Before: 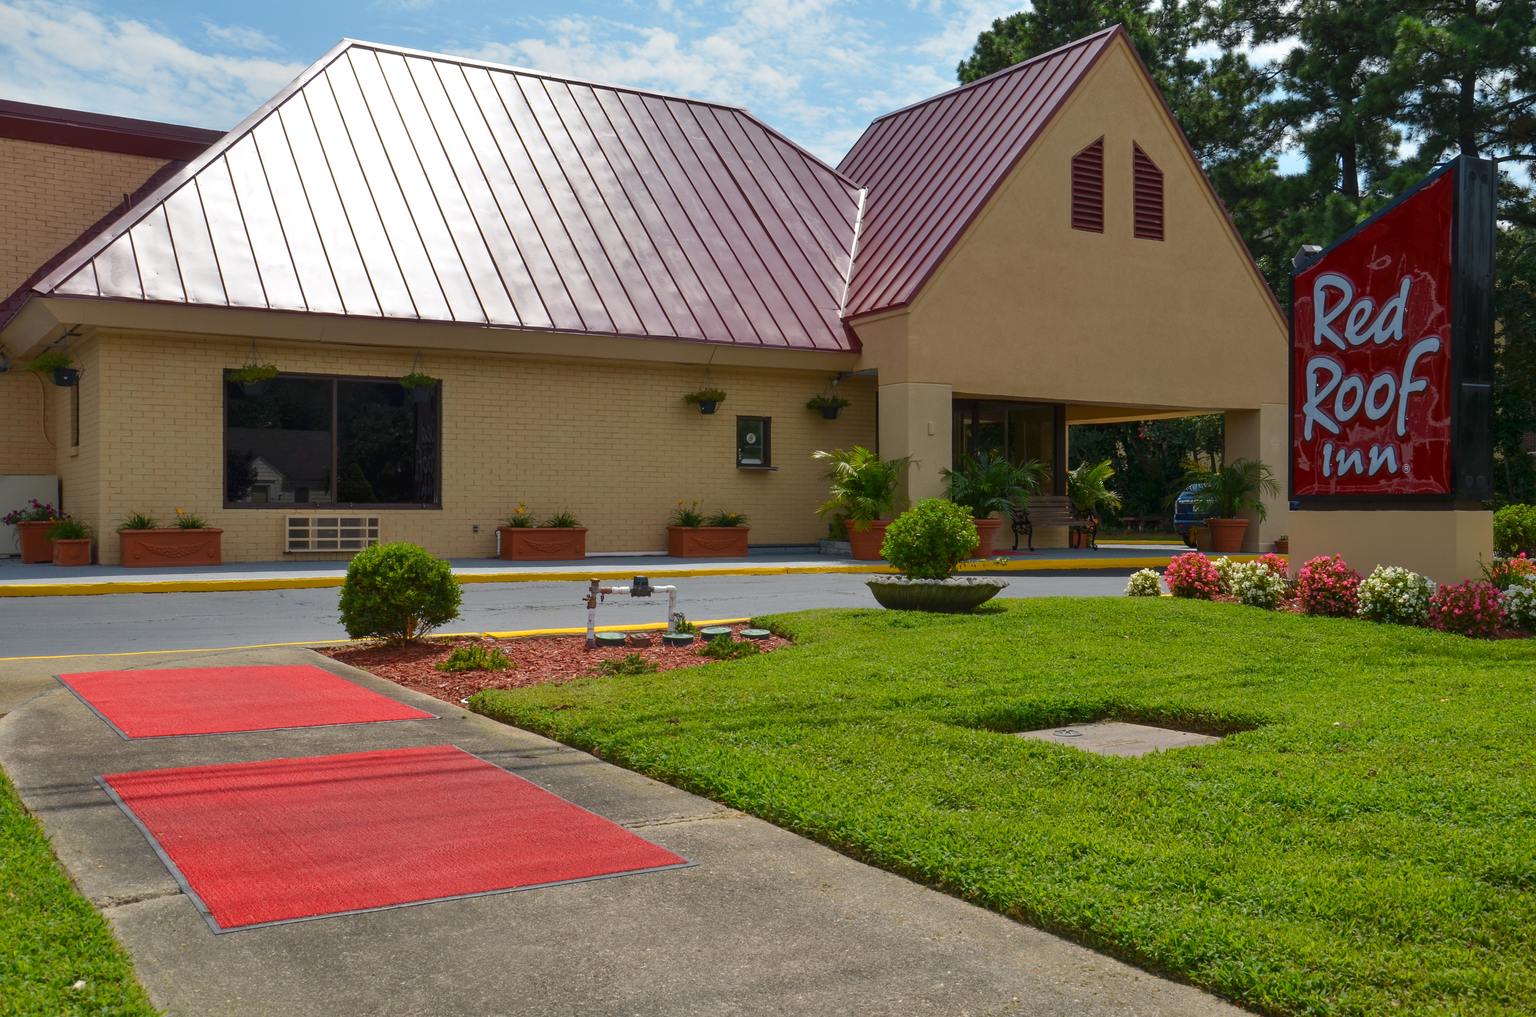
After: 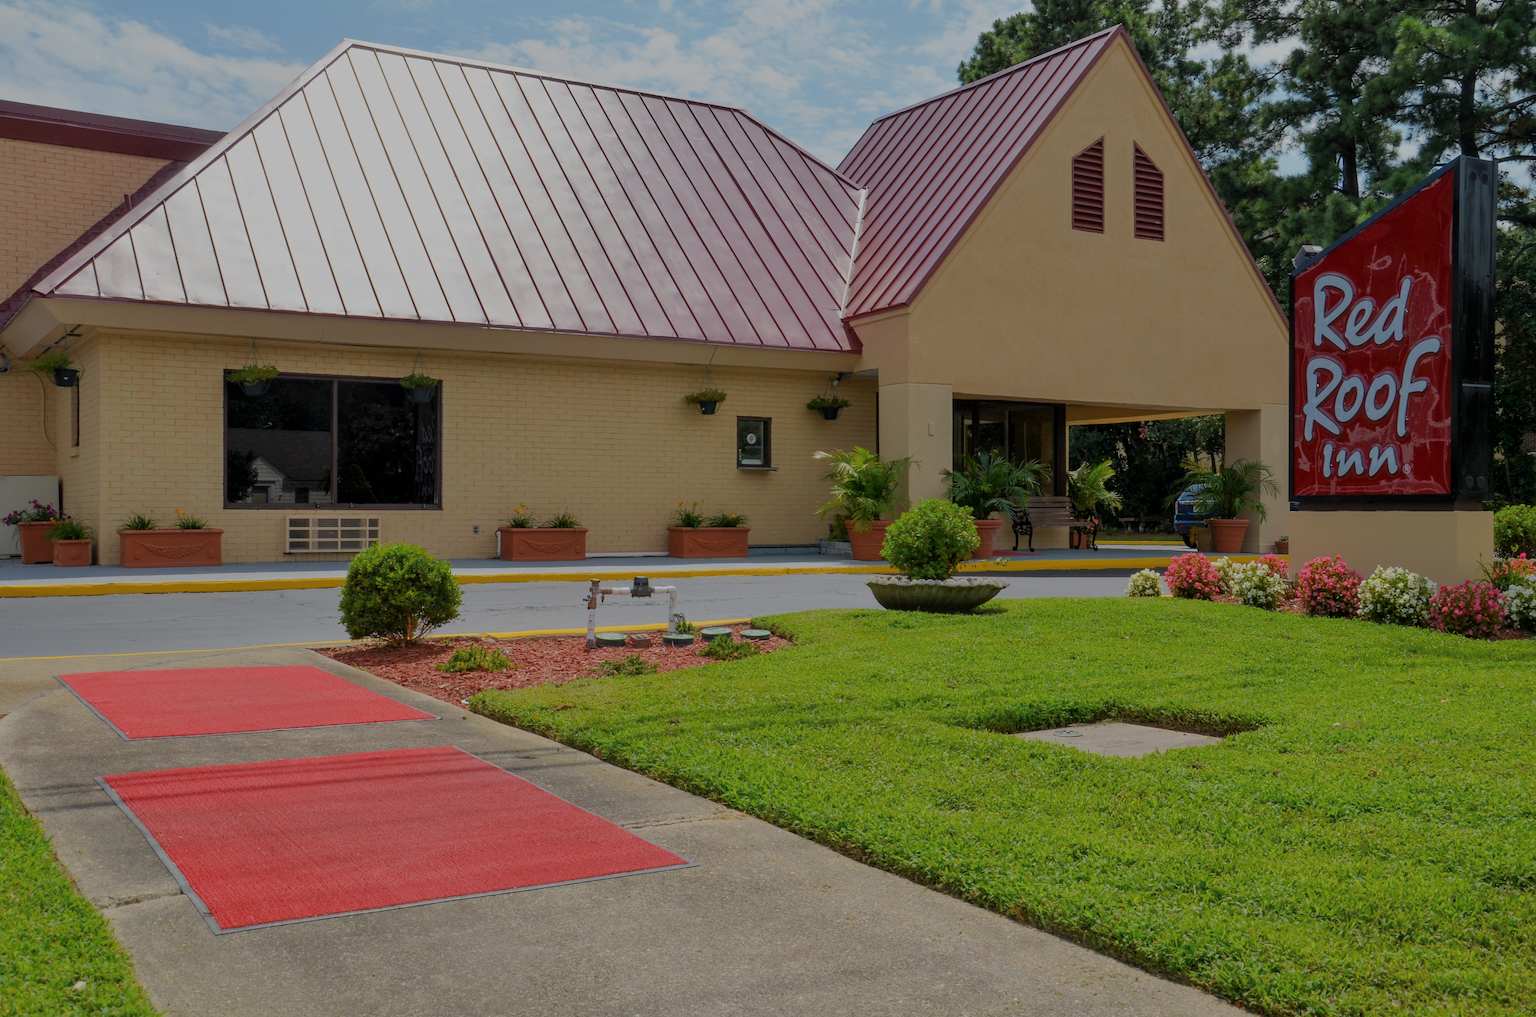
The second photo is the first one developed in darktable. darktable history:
filmic rgb: black relative exposure -7.03 EV, white relative exposure 5.96 EV, target black luminance 0%, hardness 2.76, latitude 61.64%, contrast 0.692, highlights saturation mix 11.2%, shadows ↔ highlights balance -0.077%
